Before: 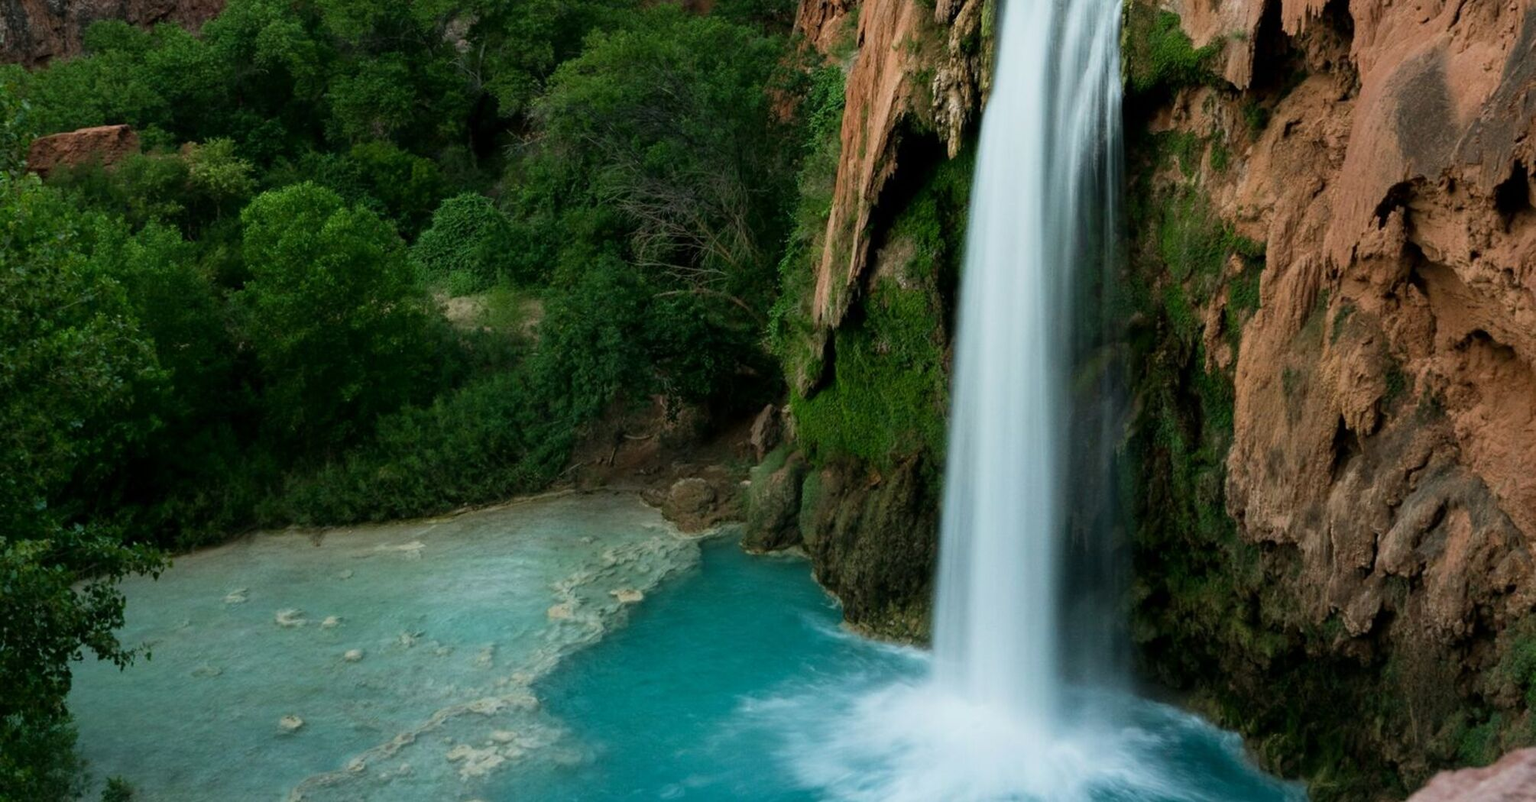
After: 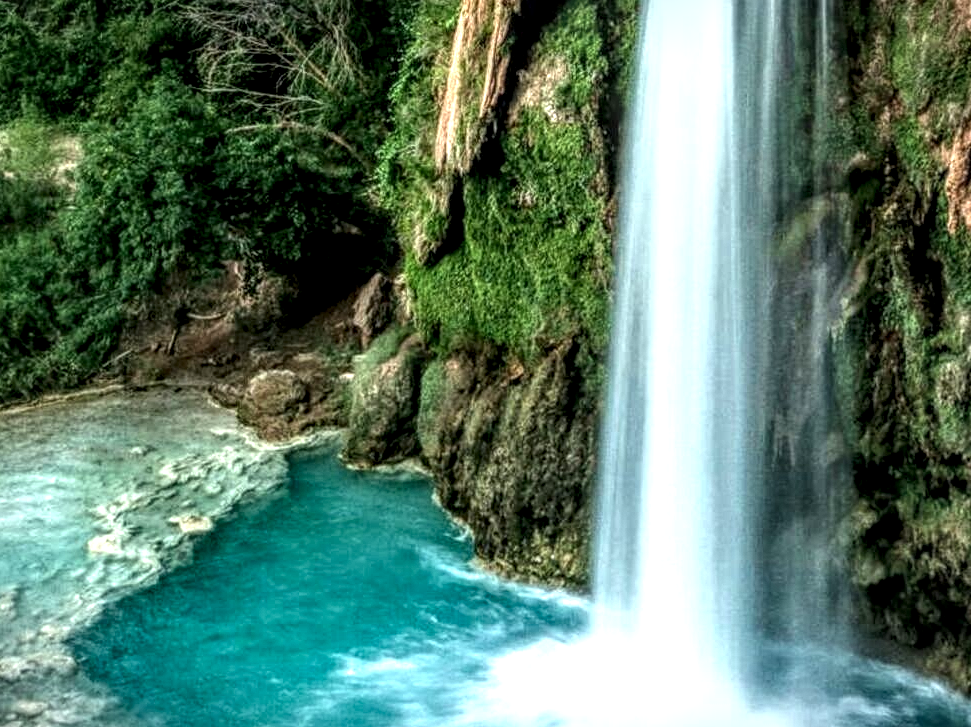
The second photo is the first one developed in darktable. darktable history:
vignetting: fall-off start 100.97%, brightness -0.581, saturation -0.107, width/height ratio 1.324
exposure: black level correction 0, exposure 1 EV, compensate highlight preservation false
local contrast: highlights 2%, shadows 5%, detail 299%, midtone range 0.305
crop: left 31.311%, top 24.464%, right 20.362%, bottom 6.284%
